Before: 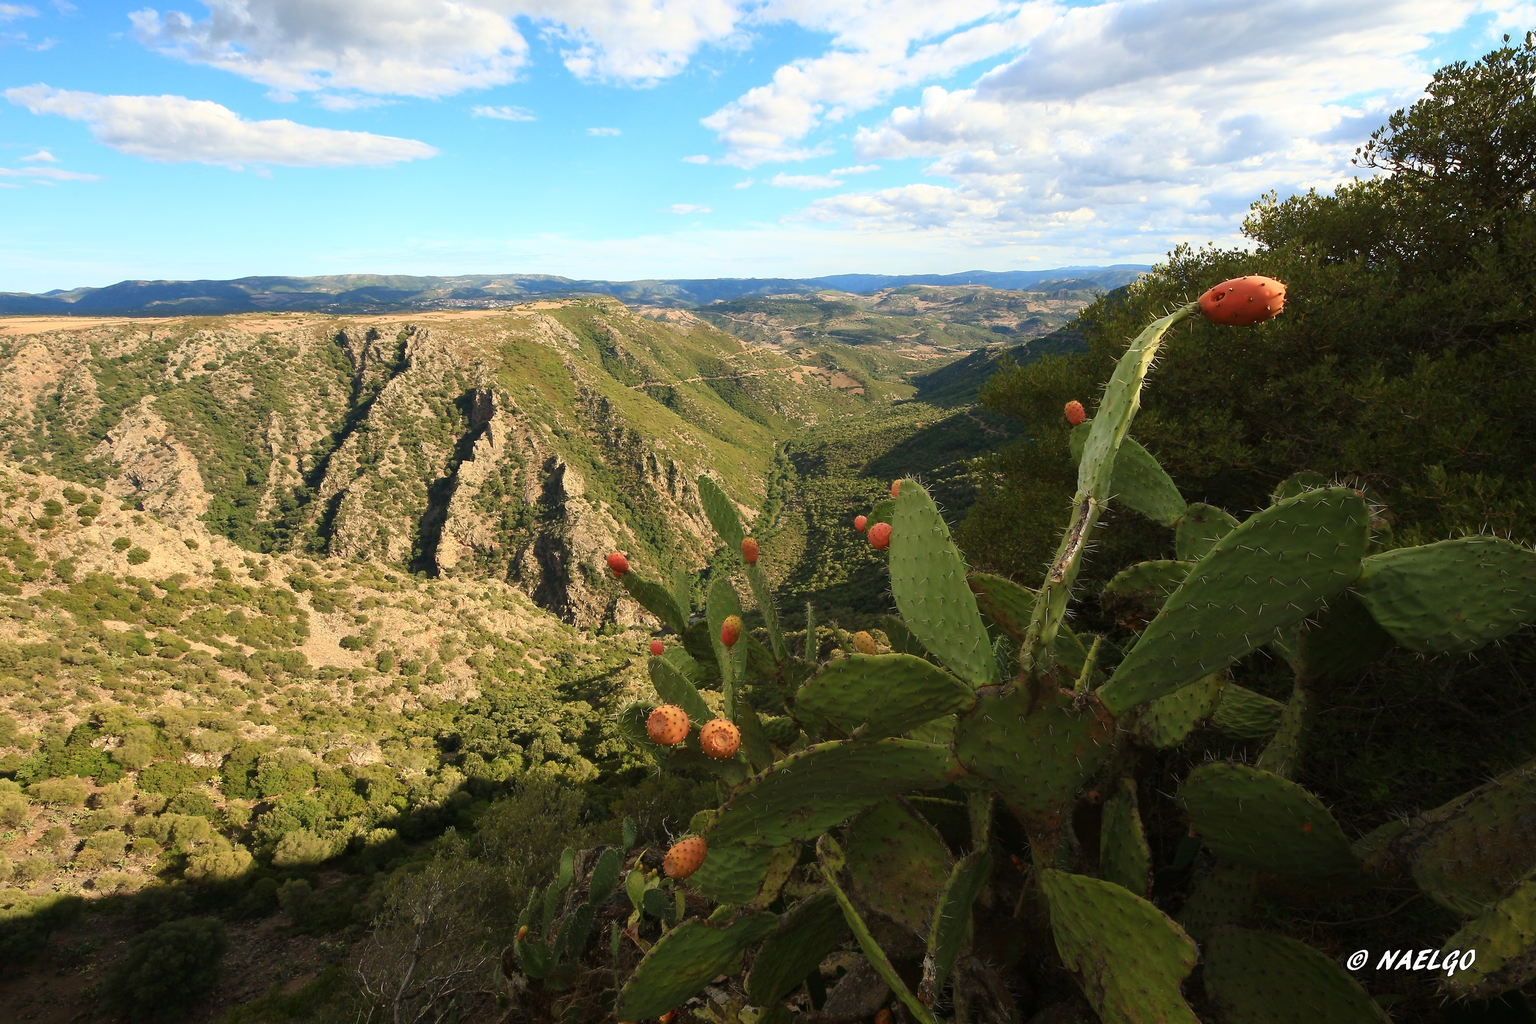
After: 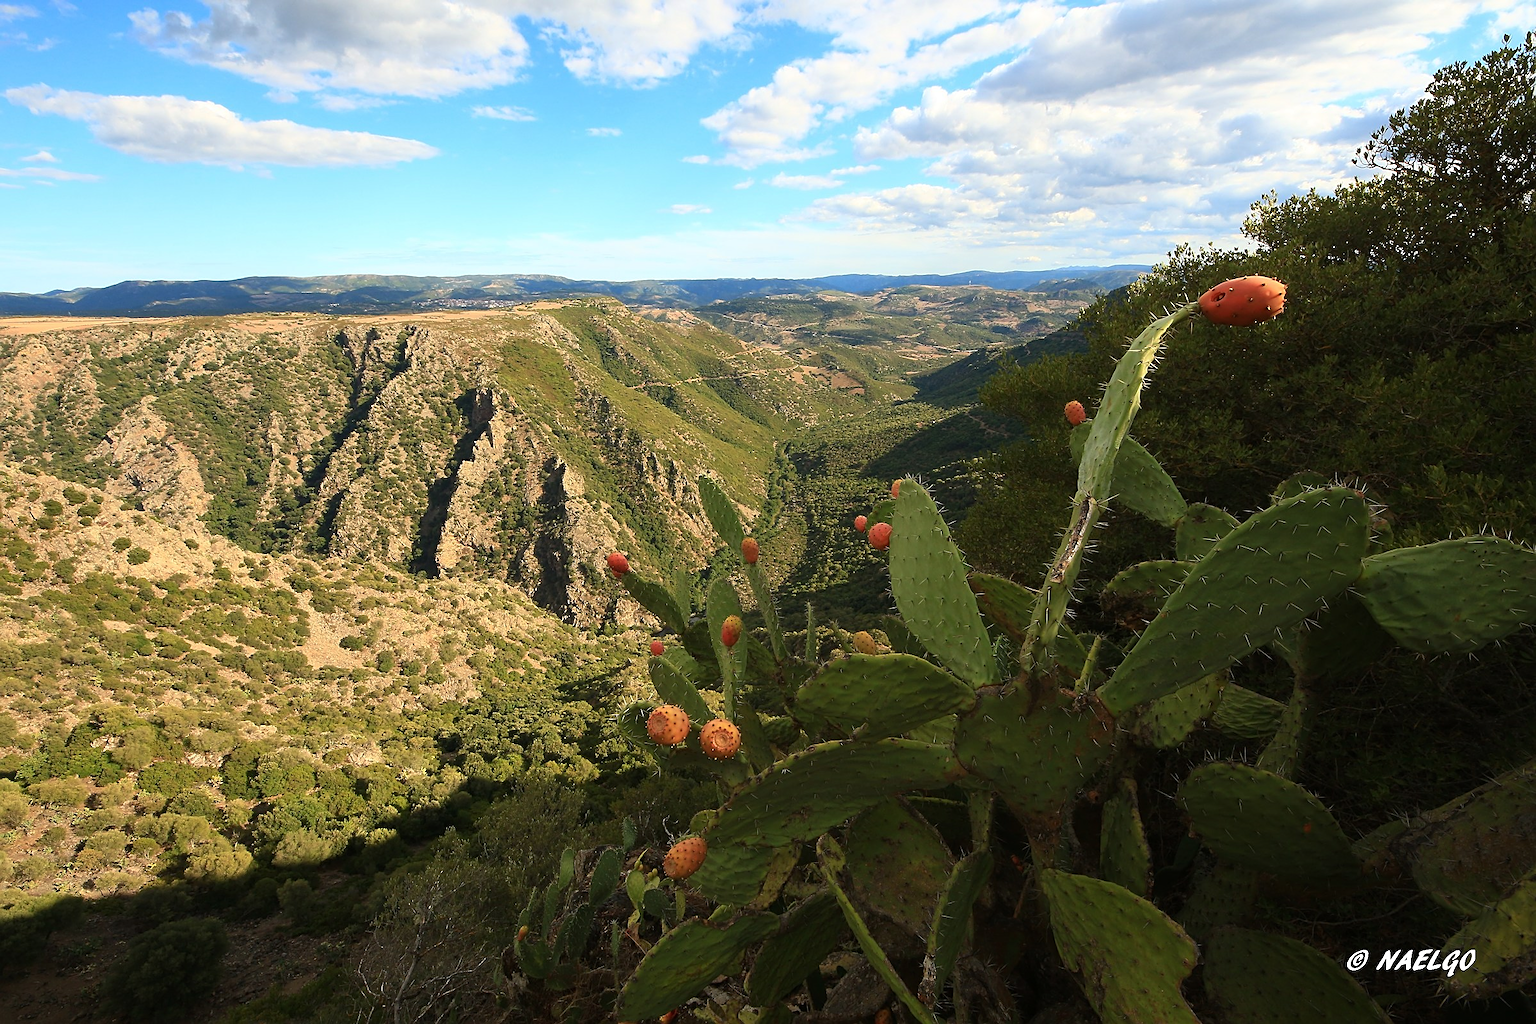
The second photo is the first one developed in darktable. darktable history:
base curve: curves: ch0 [(0, 0) (0.303, 0.277) (1, 1)], preserve colors none
sharpen: on, module defaults
